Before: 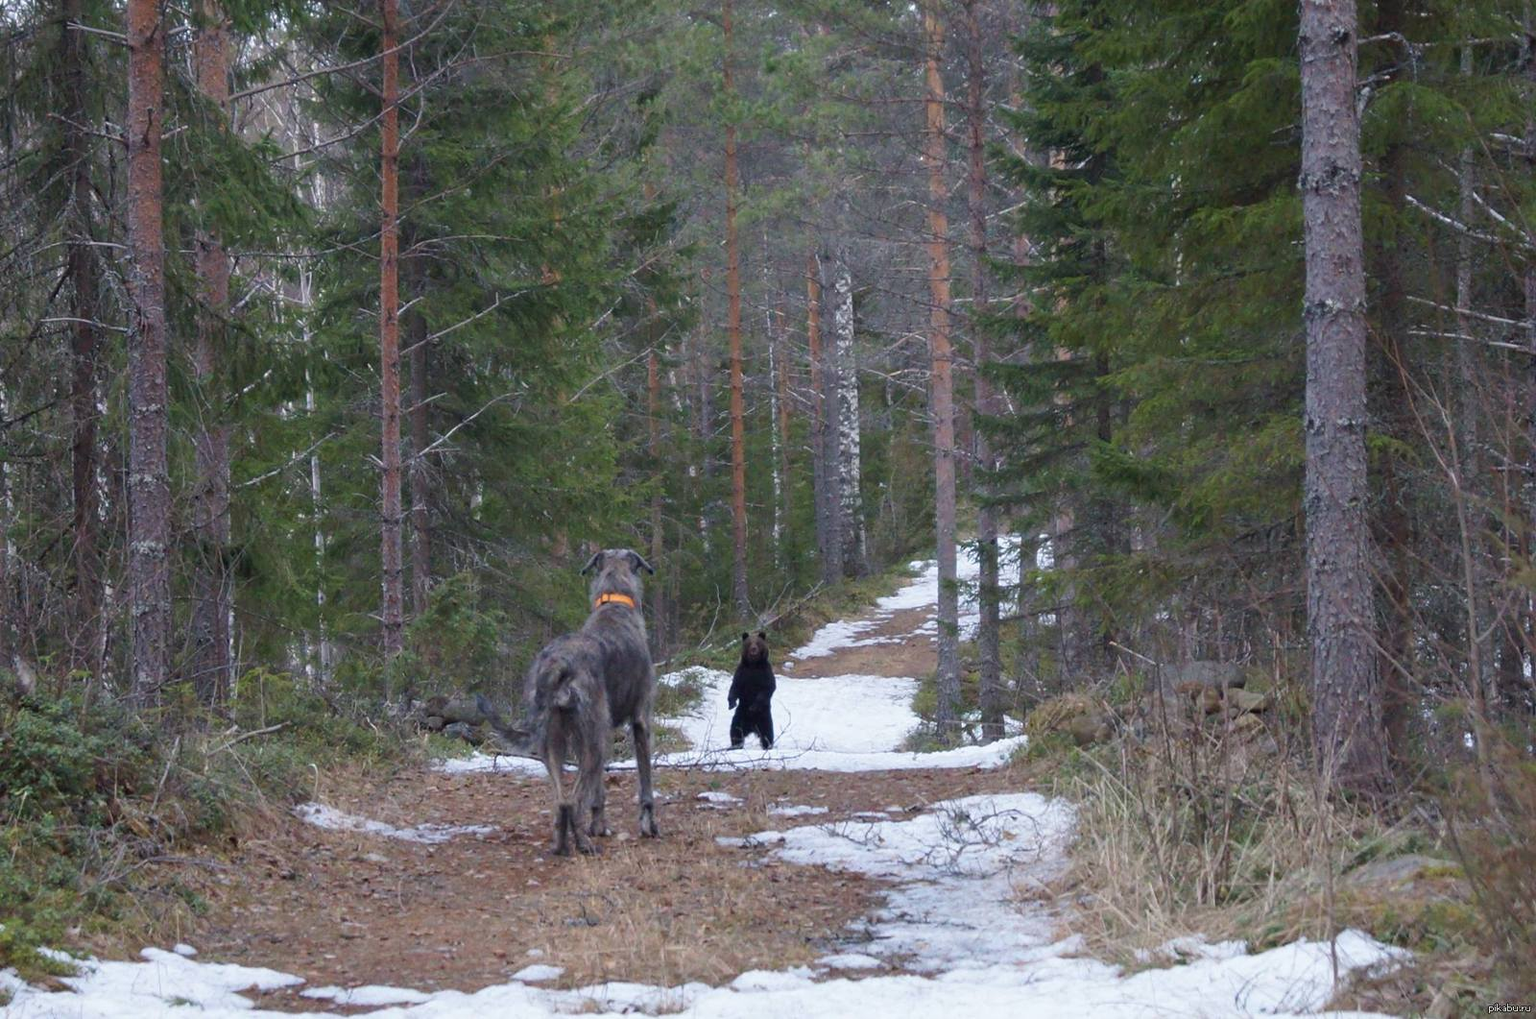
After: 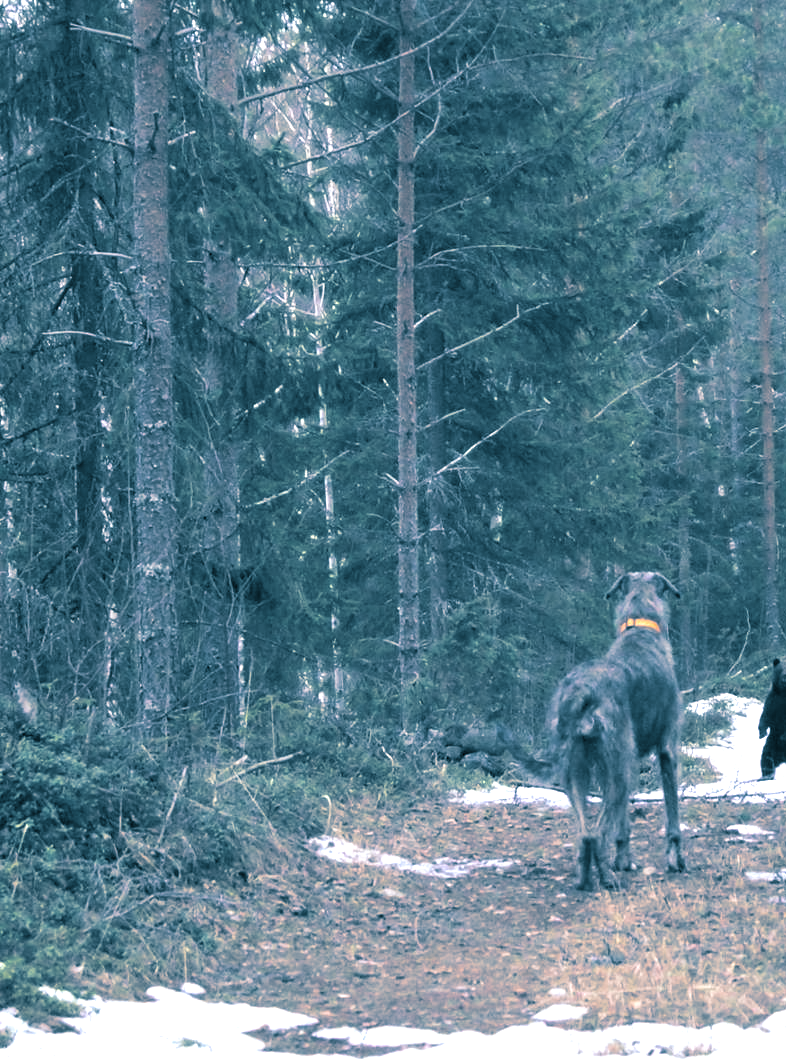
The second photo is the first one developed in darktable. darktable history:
crop and rotate: left 0%, top 0%, right 50.845%
exposure: black level correction 0.001, exposure 1 EV, compensate highlight preservation false
split-toning: shadows › hue 212.4°, balance -70
